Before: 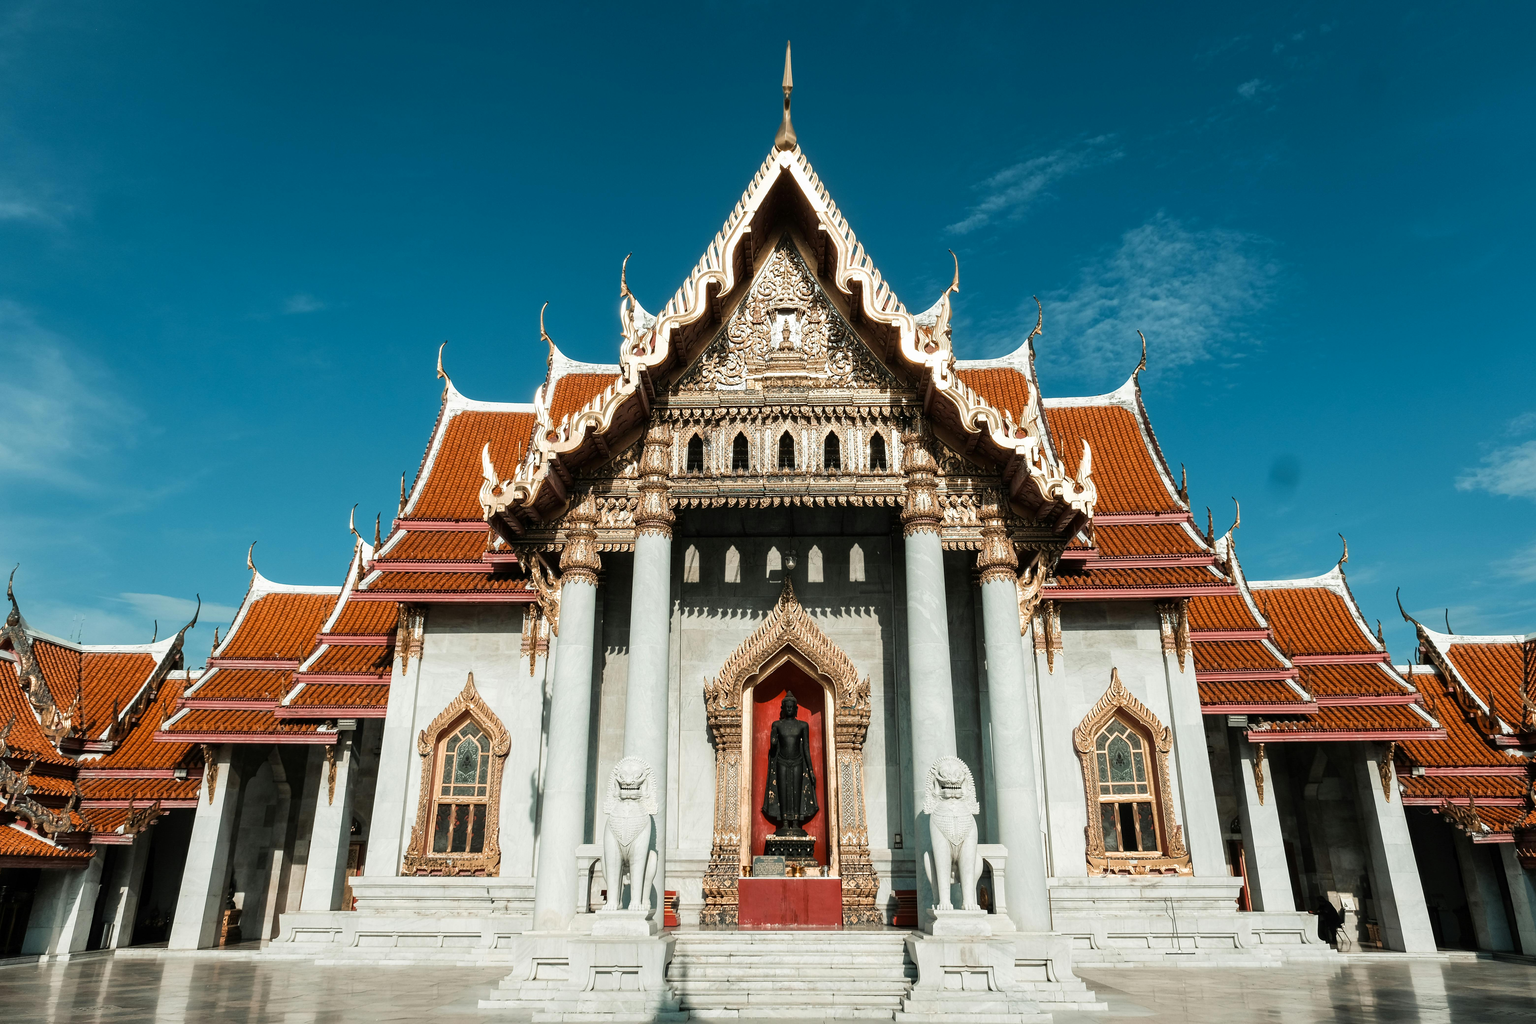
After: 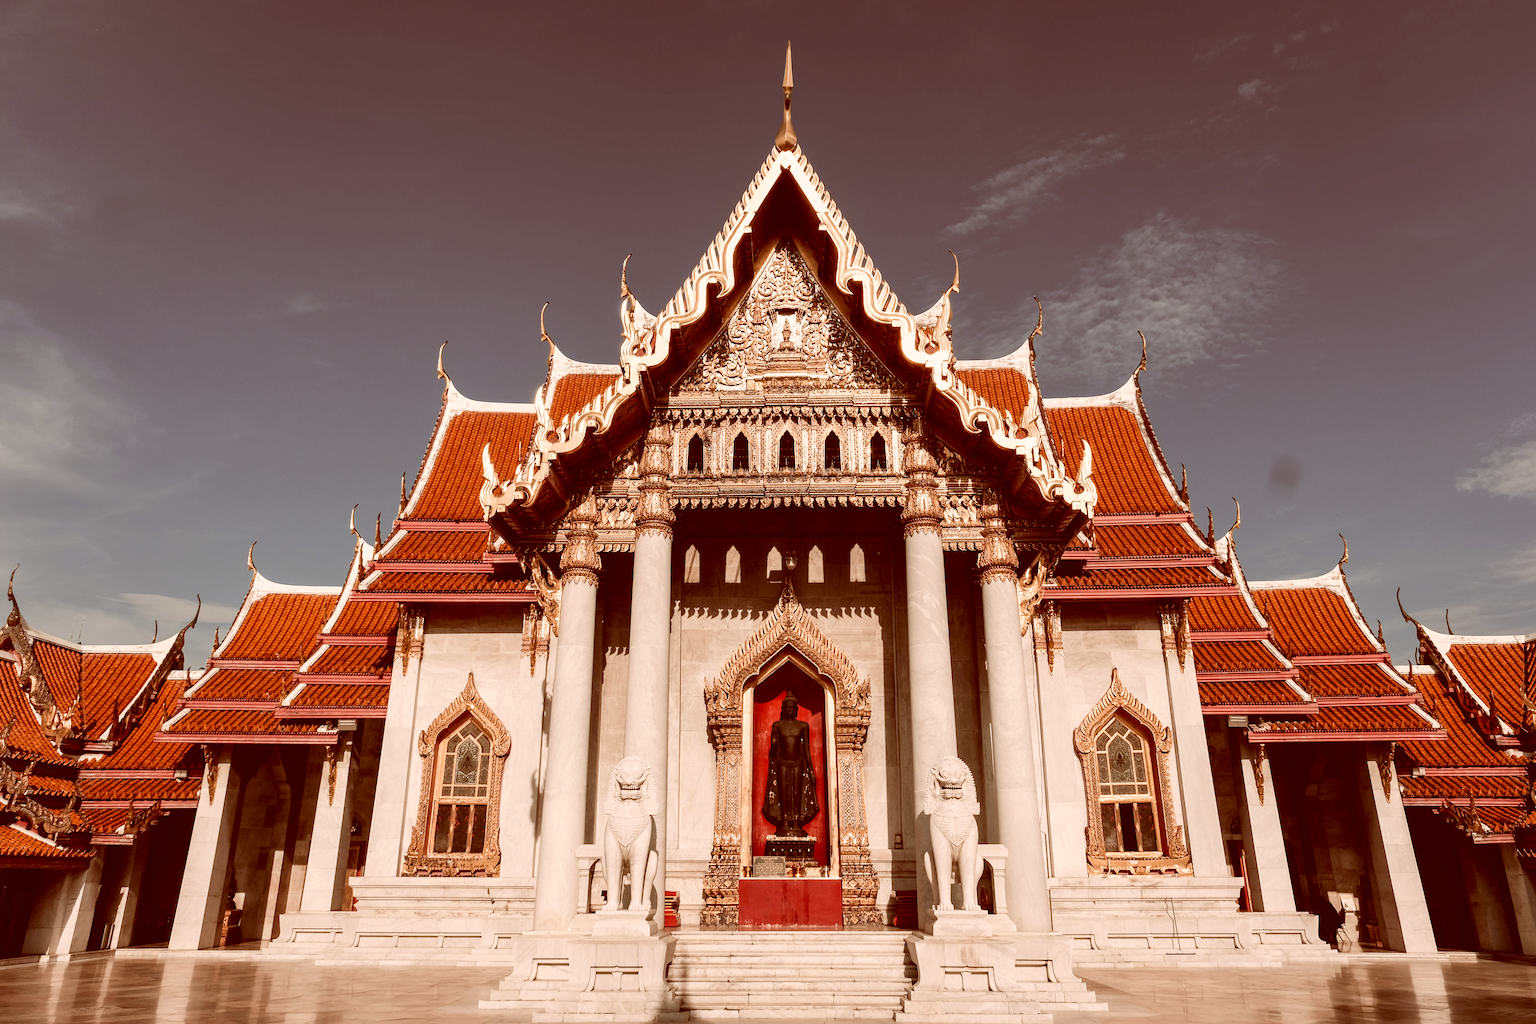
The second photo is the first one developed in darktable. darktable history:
color correction: highlights a* 9.27, highlights b* 9.01, shadows a* 39.3, shadows b* 39.84, saturation 0.818
